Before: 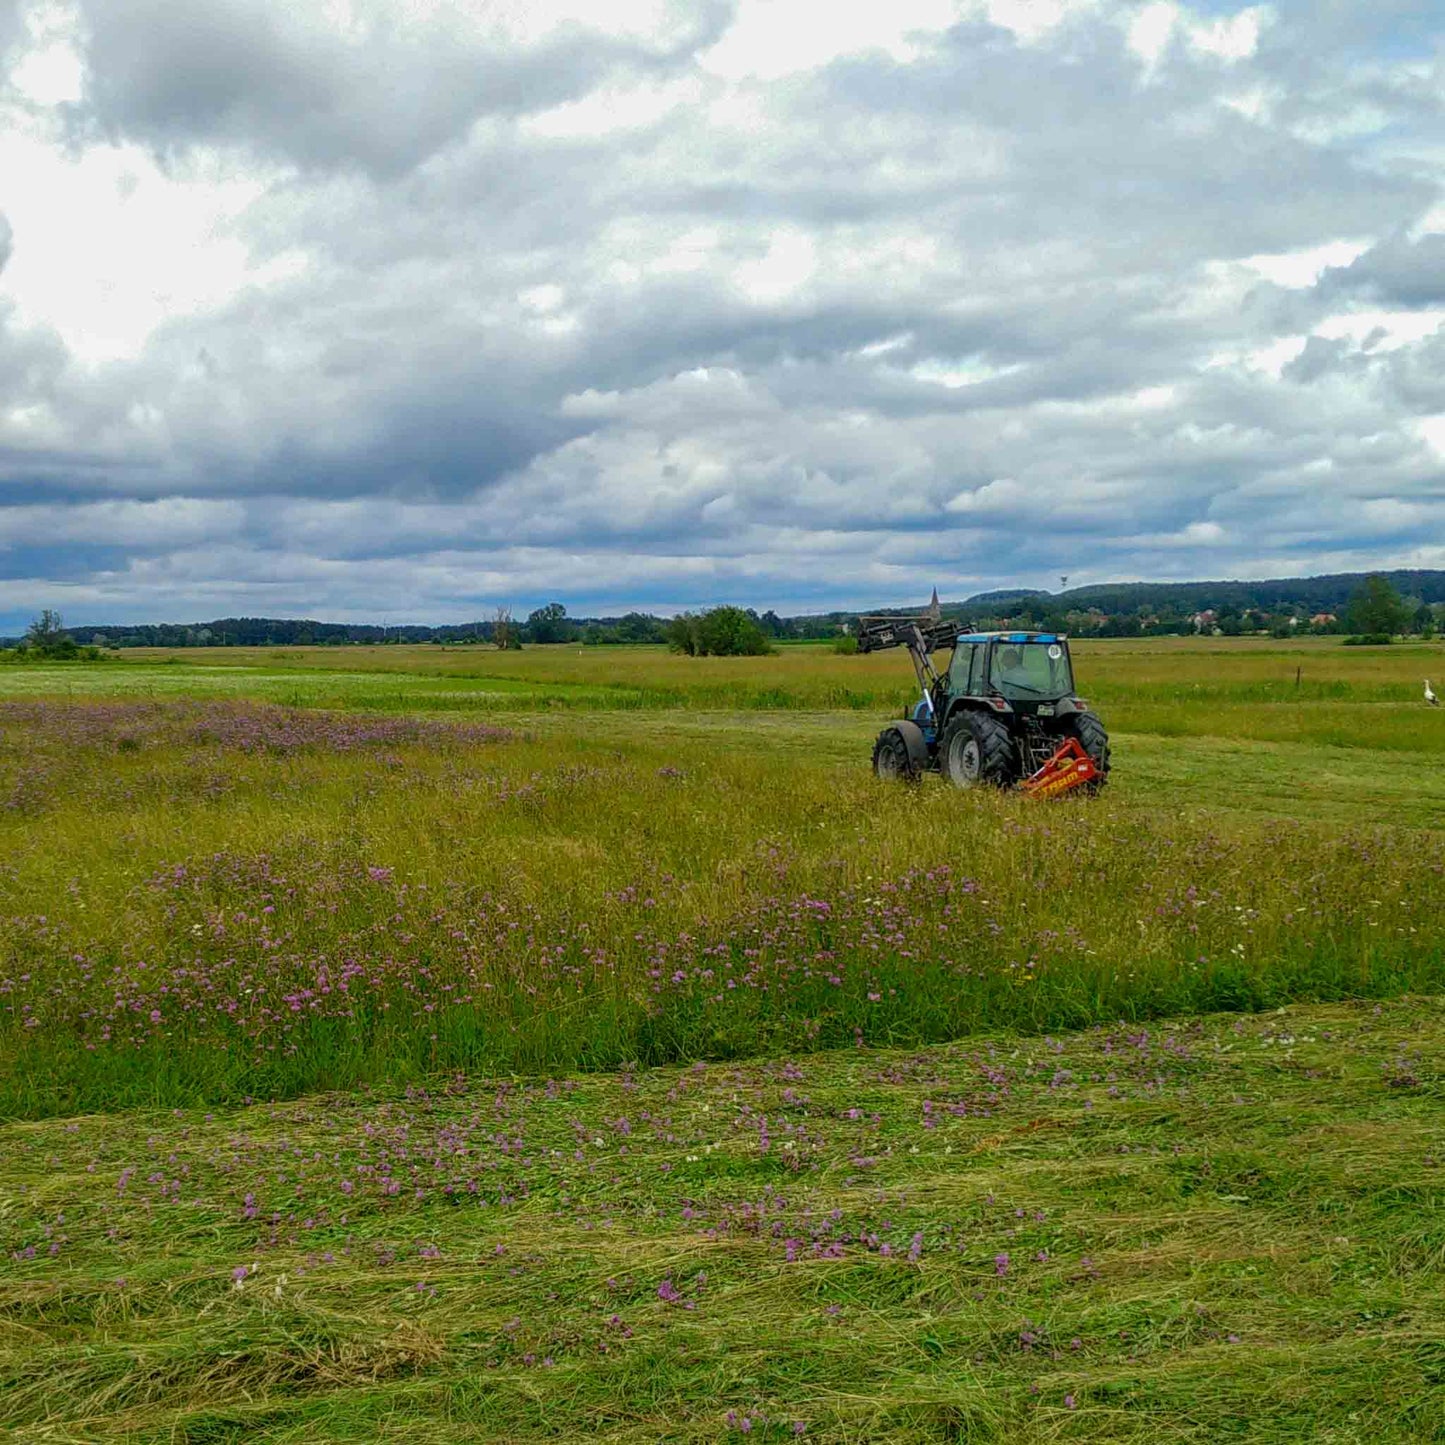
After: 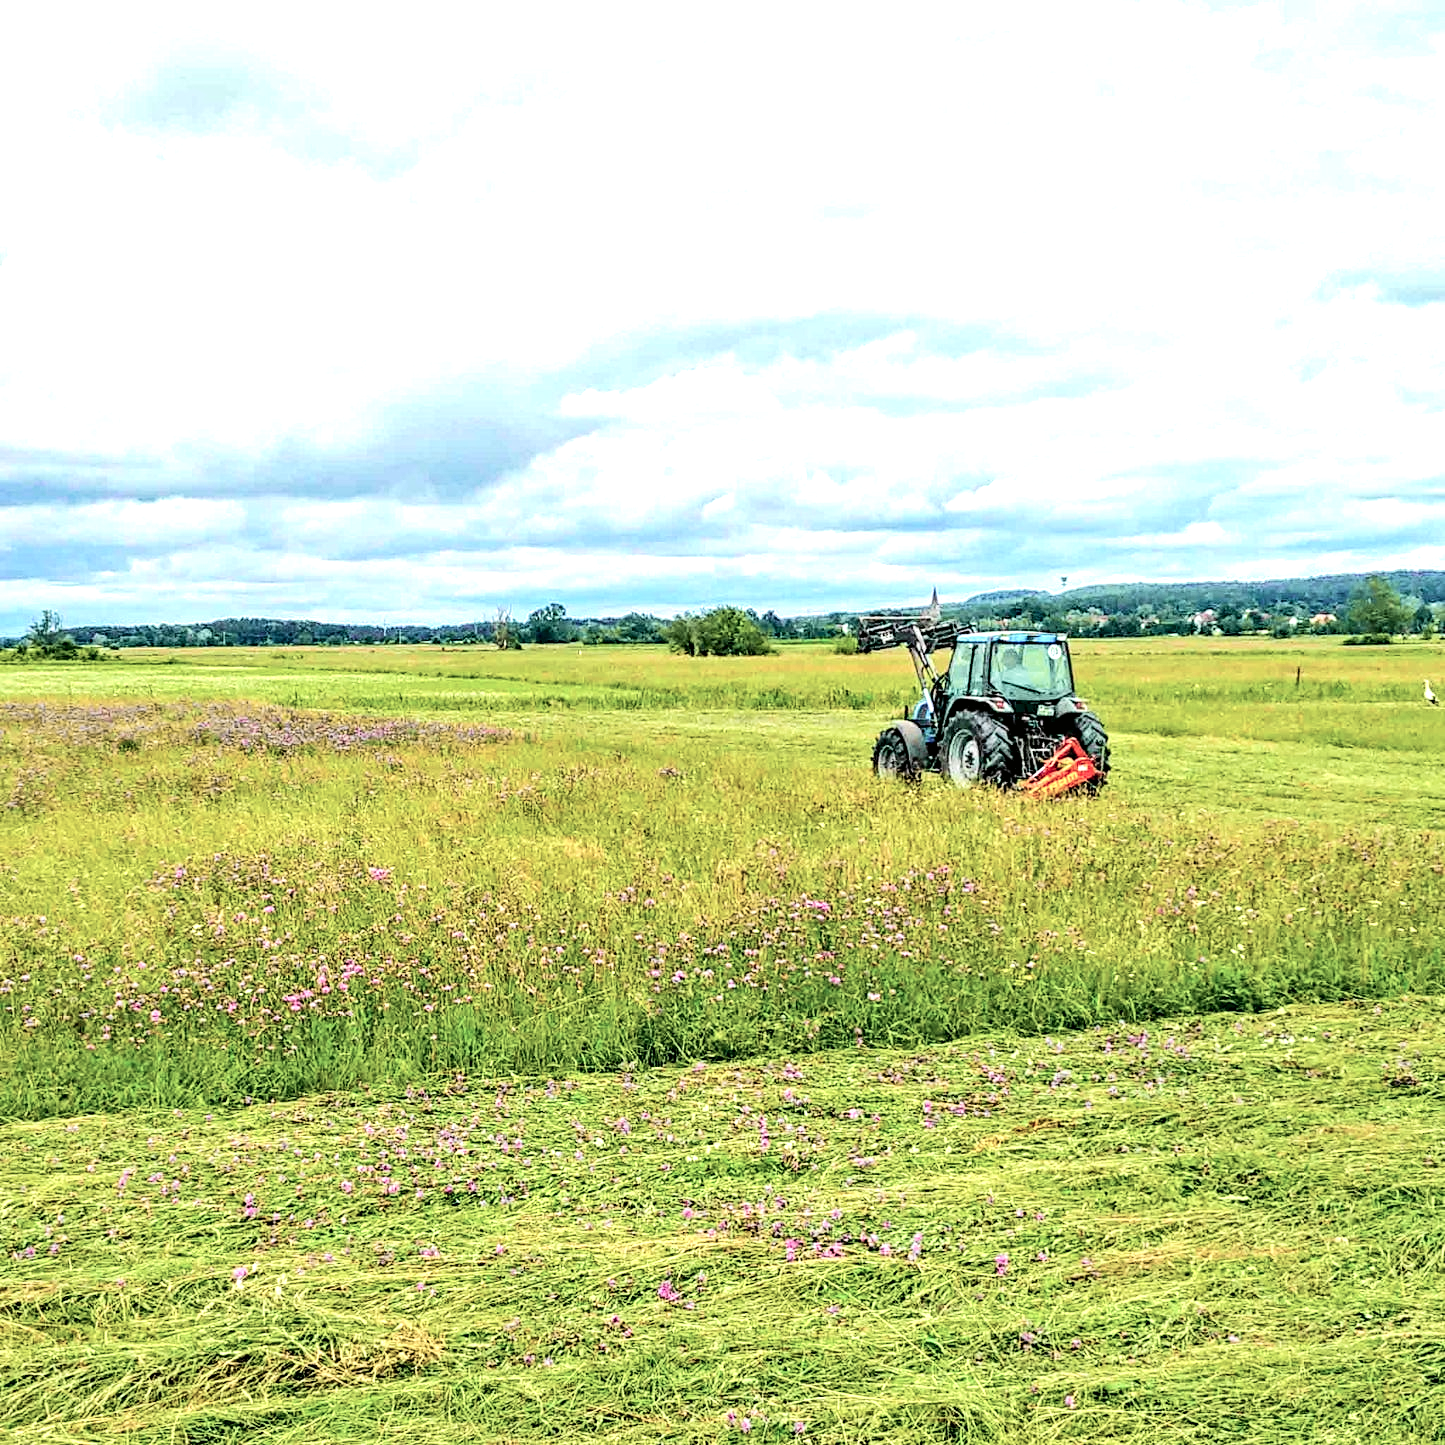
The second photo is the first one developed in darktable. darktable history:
exposure: black level correction 0, exposure 1.7 EV, compensate exposure bias true, compensate highlight preservation false
color balance: input saturation 100.43%, contrast fulcrum 14.22%, output saturation 70.41%
tone curve: curves: ch0 [(0, 0.005) (0.103, 0.097) (0.18, 0.207) (0.384, 0.465) (0.491, 0.585) (0.629, 0.726) (0.84, 0.866) (1, 0.947)]; ch1 [(0, 0) (0.172, 0.123) (0.324, 0.253) (0.396, 0.388) (0.478, 0.461) (0.499, 0.497) (0.532, 0.515) (0.57, 0.584) (0.635, 0.675) (0.805, 0.892) (1, 1)]; ch2 [(0, 0) (0.411, 0.424) (0.496, 0.501) (0.515, 0.507) (0.553, 0.562) (0.604, 0.642) (0.708, 0.768) (0.839, 0.916) (1, 1)], color space Lab, independent channels, preserve colors none
contrast equalizer: octaves 7, y [[0.5, 0.542, 0.583, 0.625, 0.667, 0.708], [0.5 ×6], [0.5 ×6], [0 ×6], [0 ×6]]
velvia: on, module defaults
